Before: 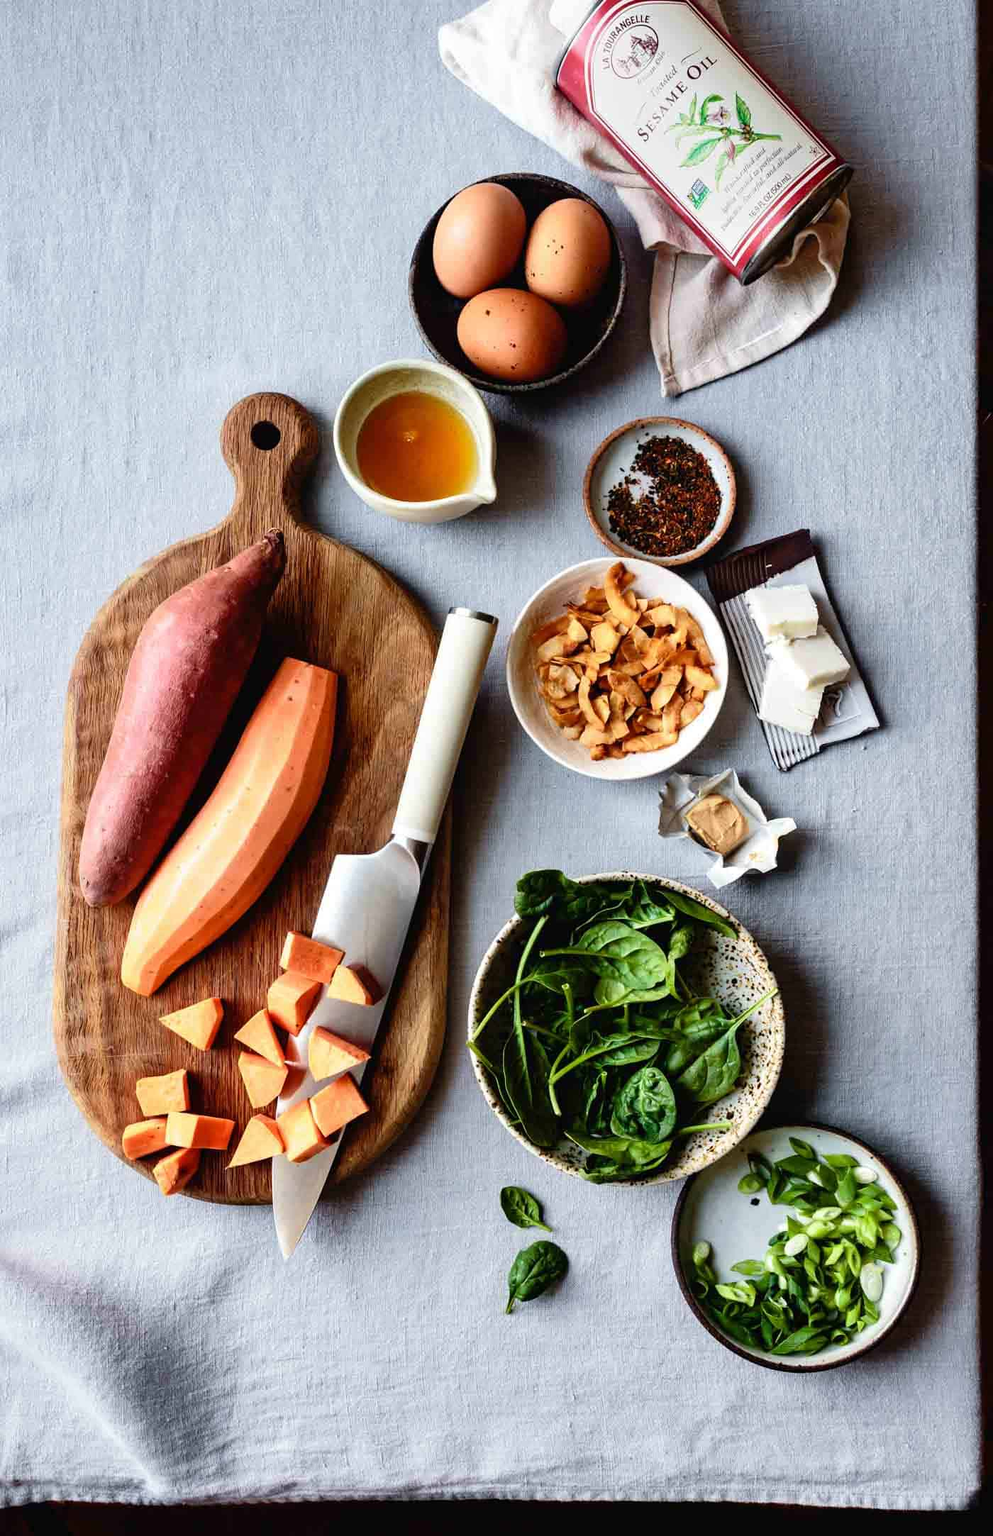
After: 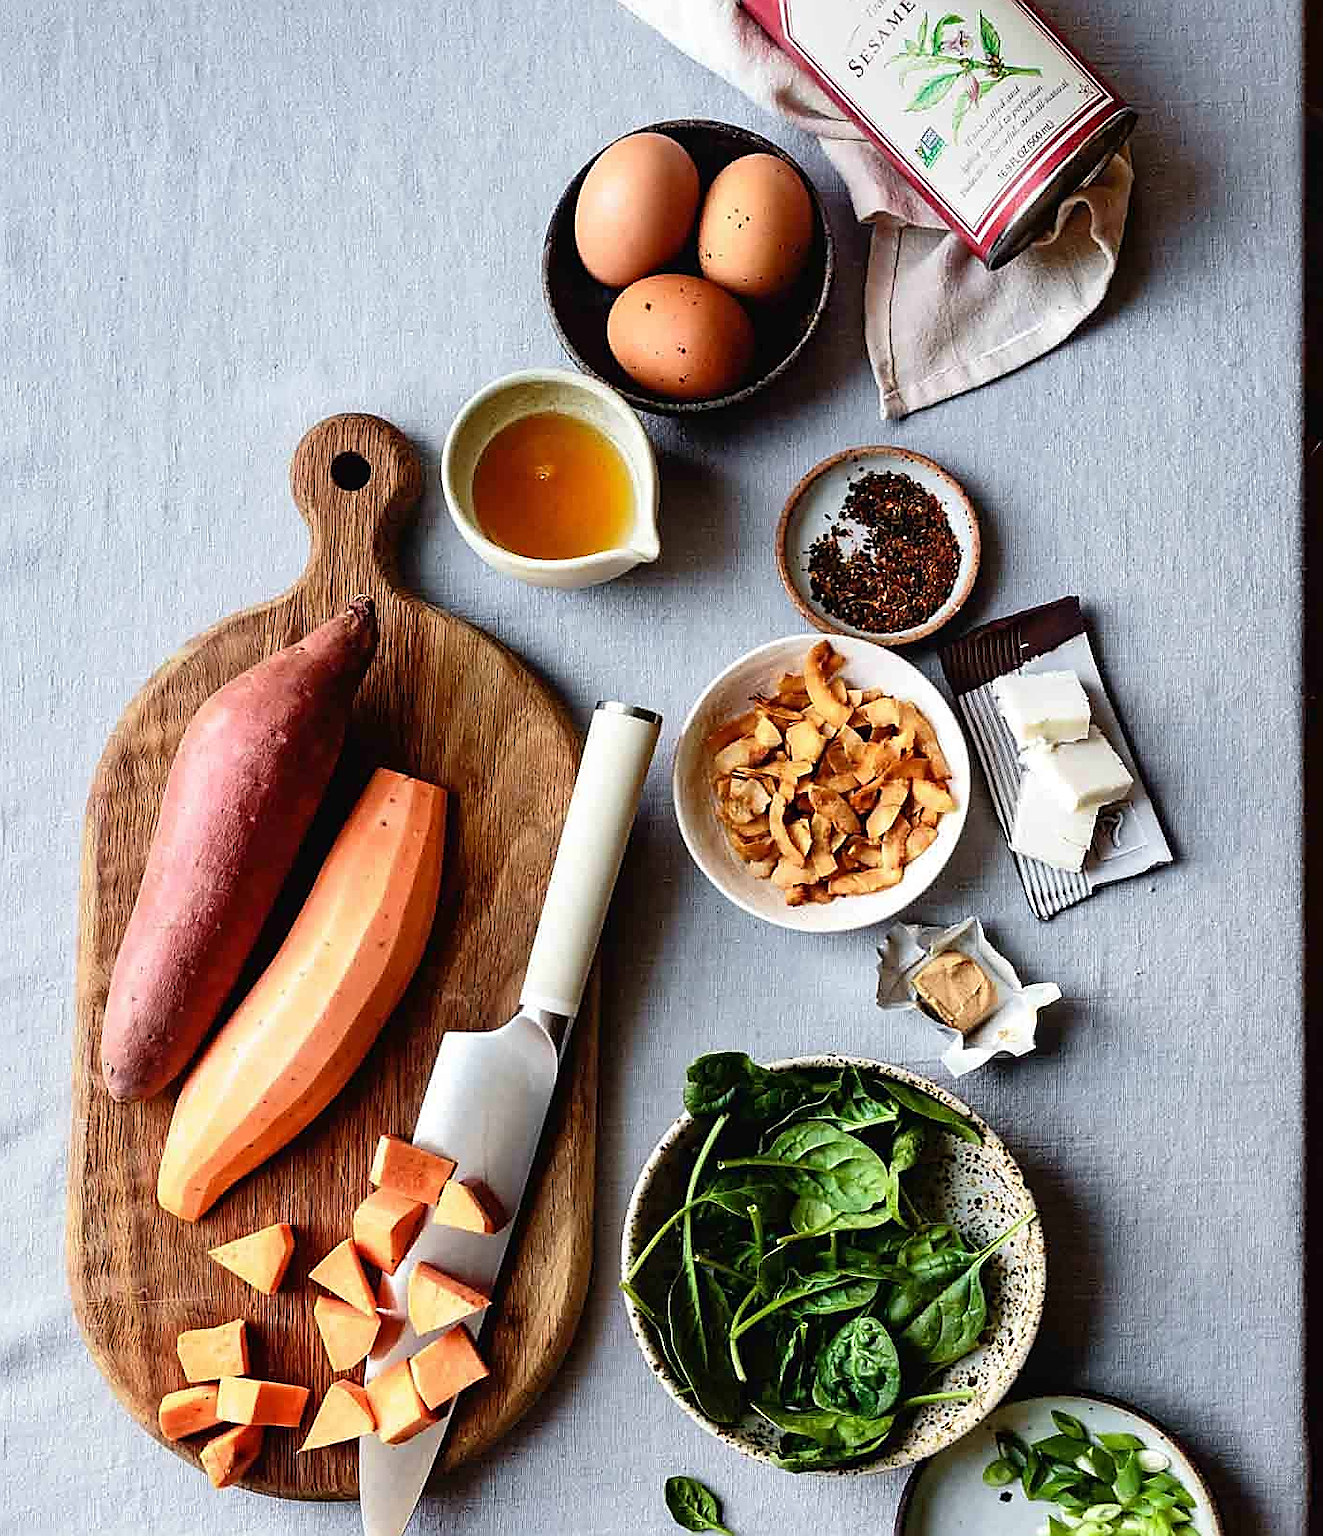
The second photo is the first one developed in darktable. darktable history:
sharpen: radius 1.4, amount 1.25, threshold 0.7
crop: left 0.387%, top 5.469%, bottom 19.809%
